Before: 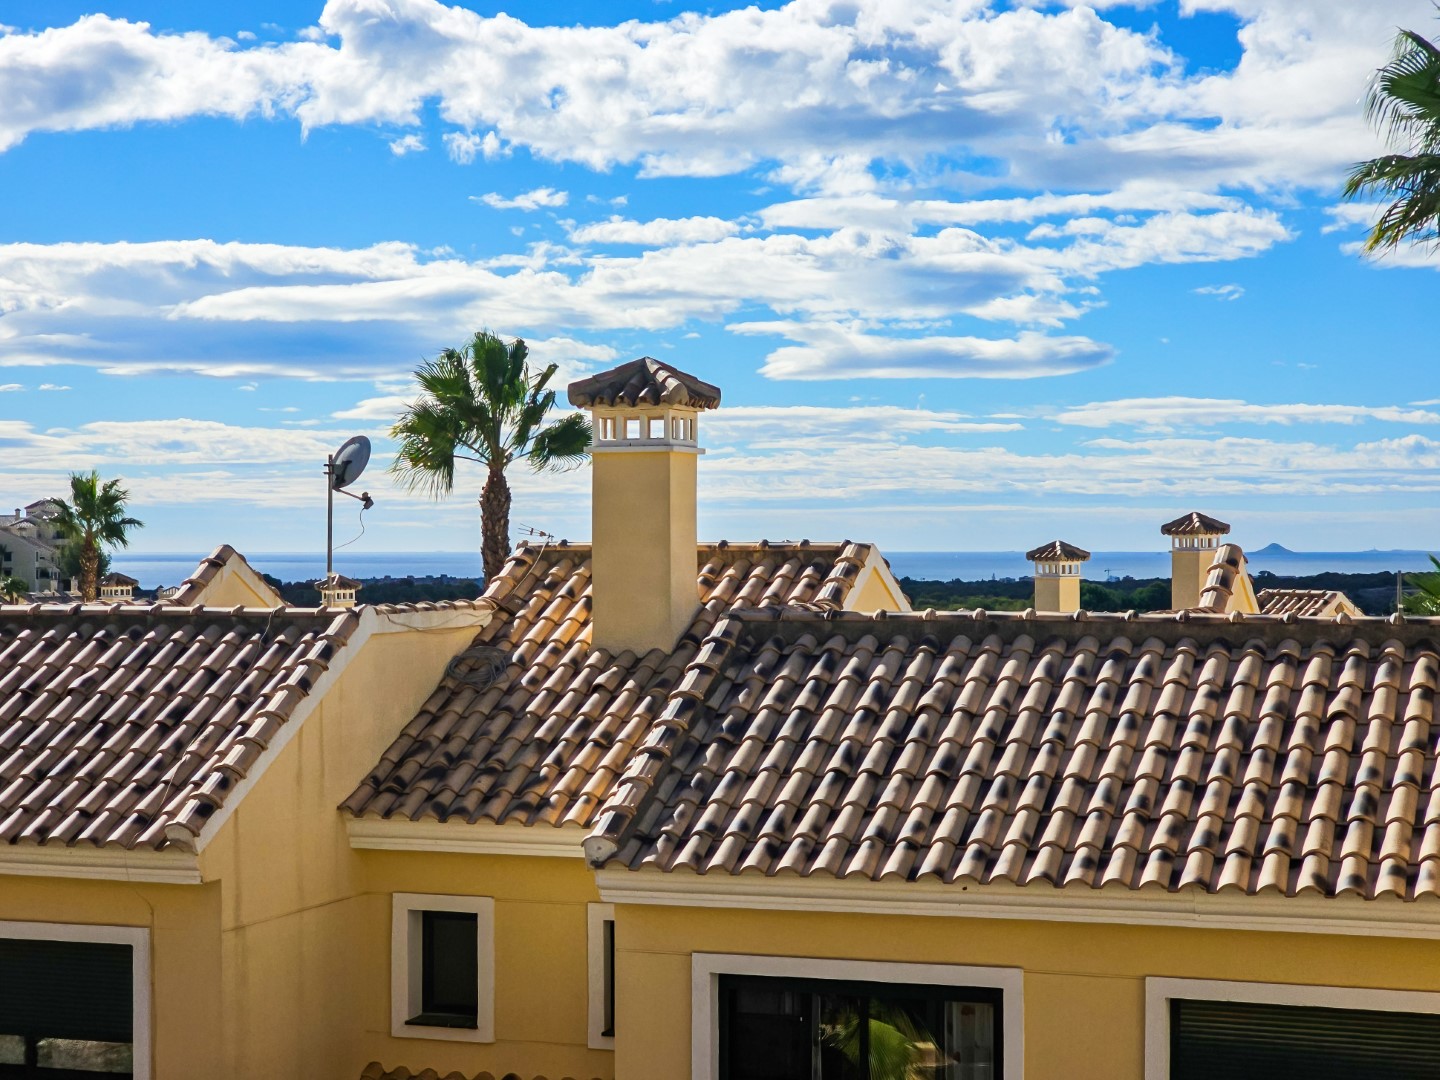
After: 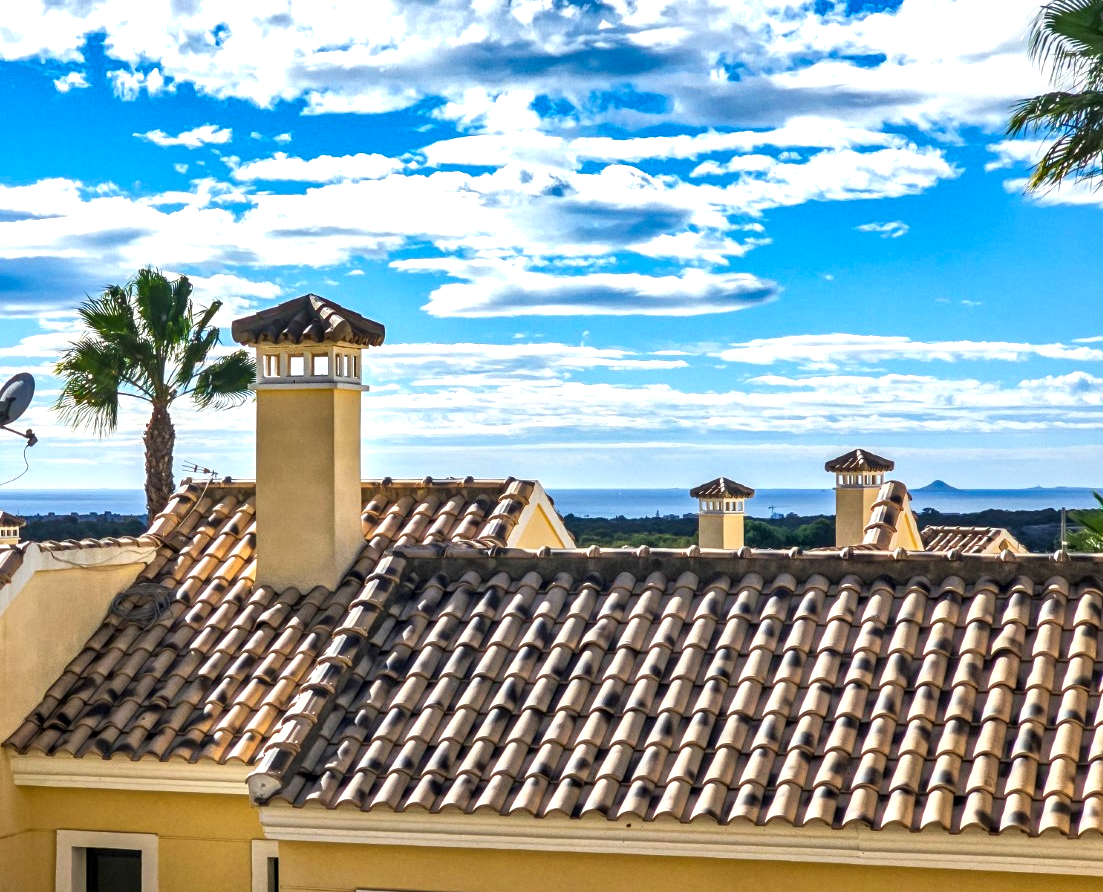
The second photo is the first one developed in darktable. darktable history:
crop: left 23.334%, top 5.835%, bottom 11.557%
local contrast: highlights 62%, detail 143%, midtone range 0.425
shadows and highlights: low approximation 0.01, soften with gaussian
exposure: black level correction 0, exposure 0.499 EV, compensate highlight preservation false
